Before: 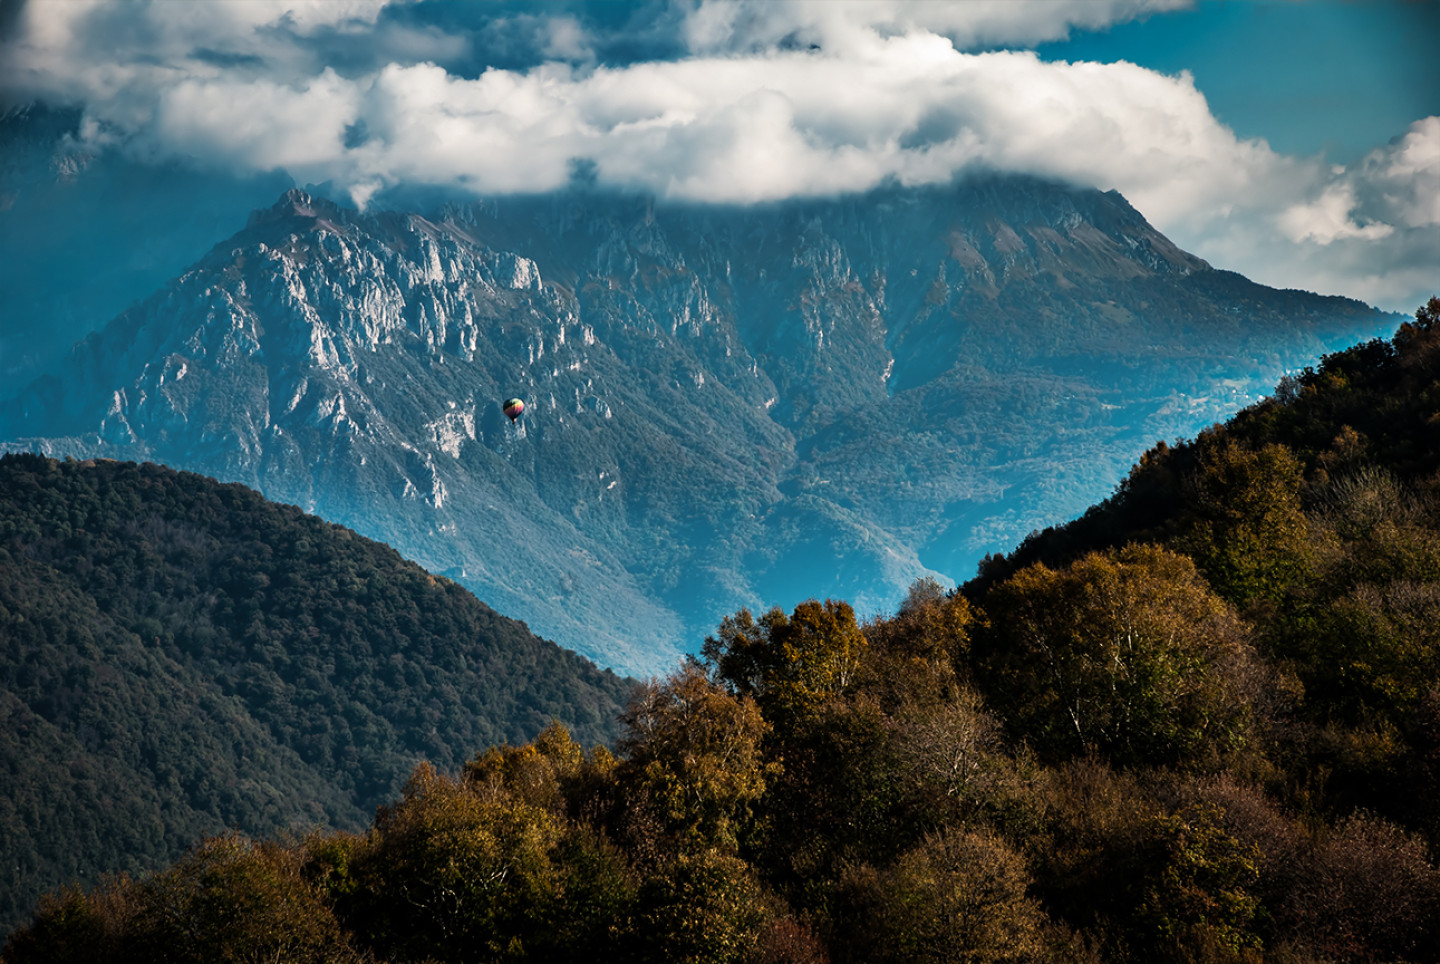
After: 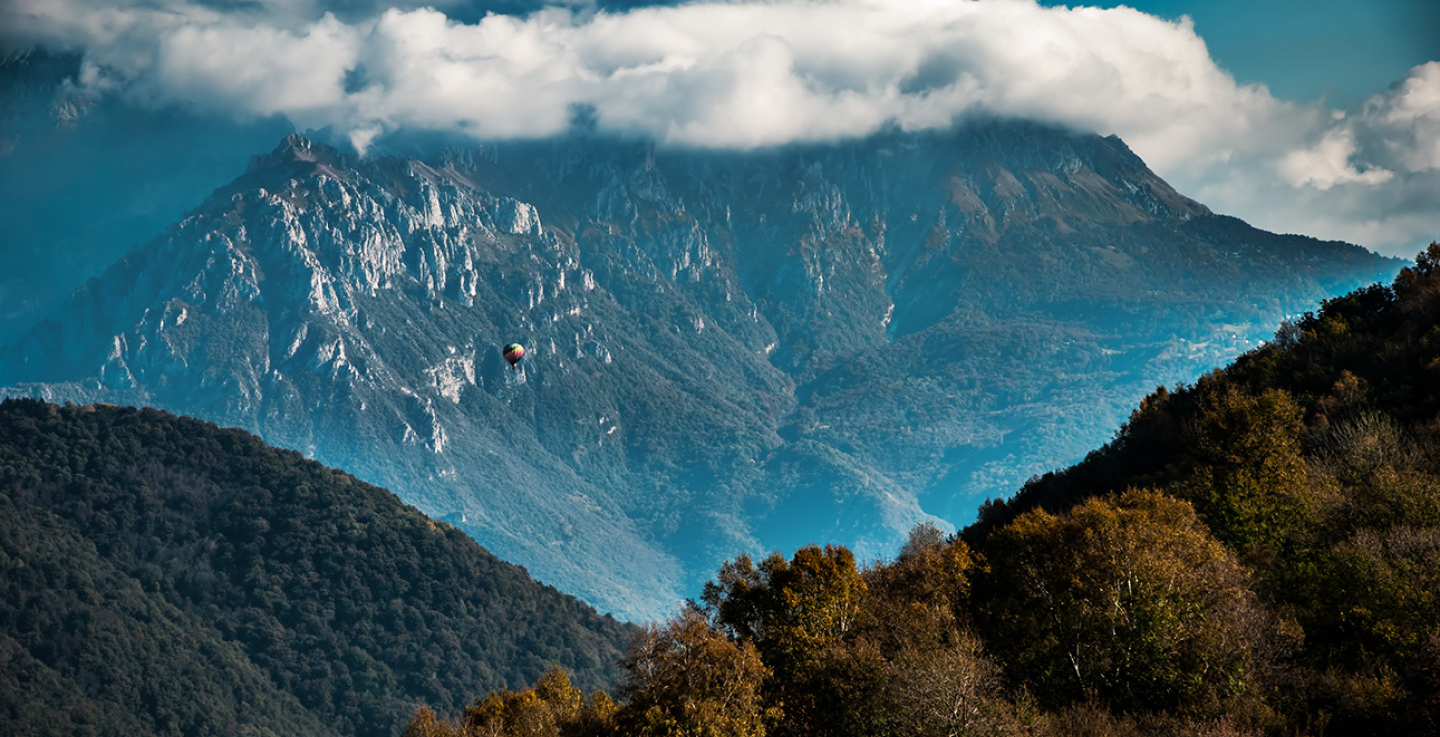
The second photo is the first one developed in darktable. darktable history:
crop: top 5.708%, bottom 17.757%
